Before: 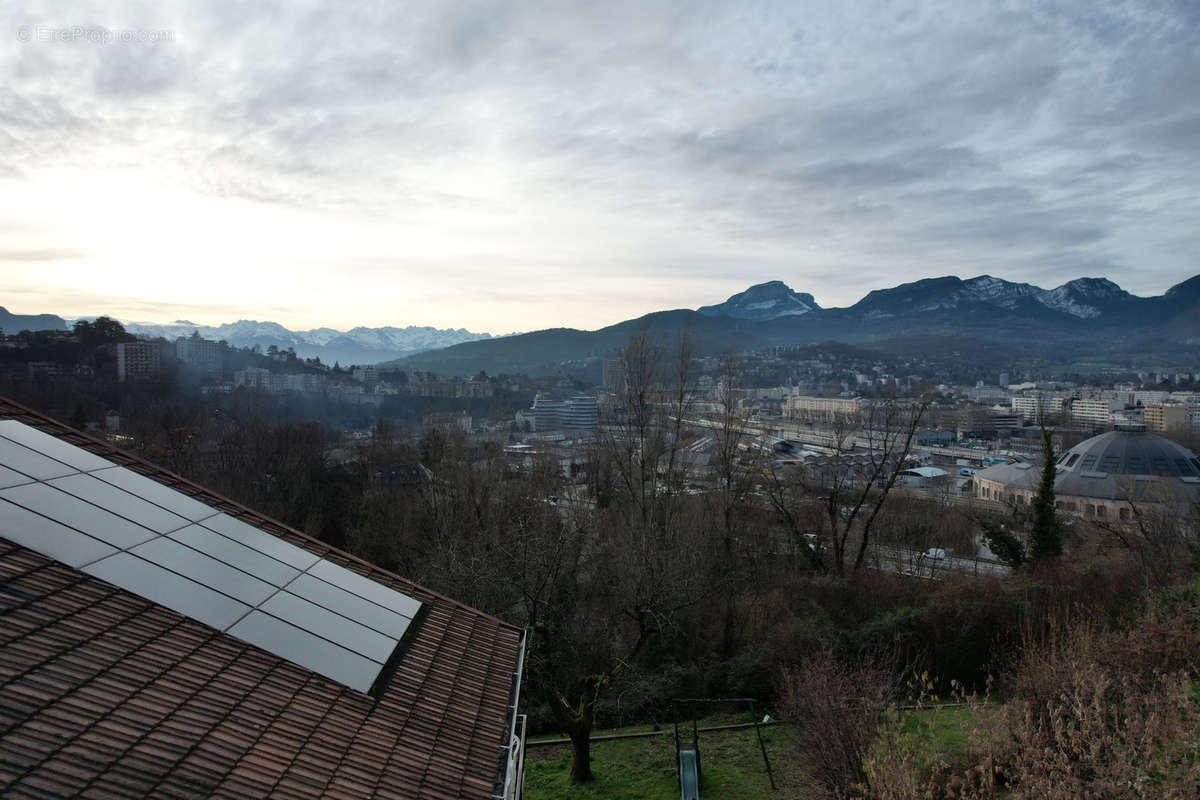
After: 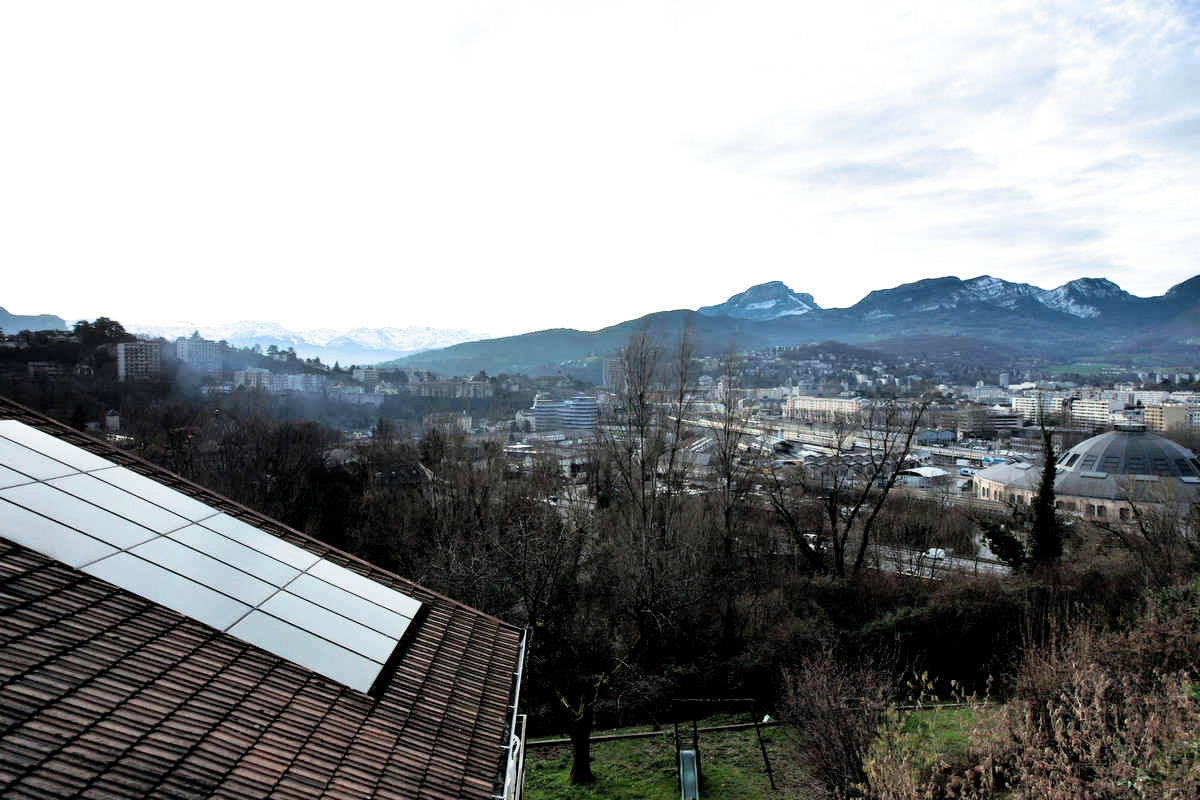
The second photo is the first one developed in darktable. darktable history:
exposure: black level correction 0, exposure 1.2 EV, compensate highlight preservation false
filmic rgb: middle gray luminance 8.91%, black relative exposure -6.32 EV, white relative exposure 2.72 EV, threshold 2.96 EV, target black luminance 0%, hardness 4.74, latitude 73.33%, contrast 1.336, shadows ↔ highlights balance 9.39%, color science v5 (2021), contrast in shadows safe, contrast in highlights safe, enable highlight reconstruction true
